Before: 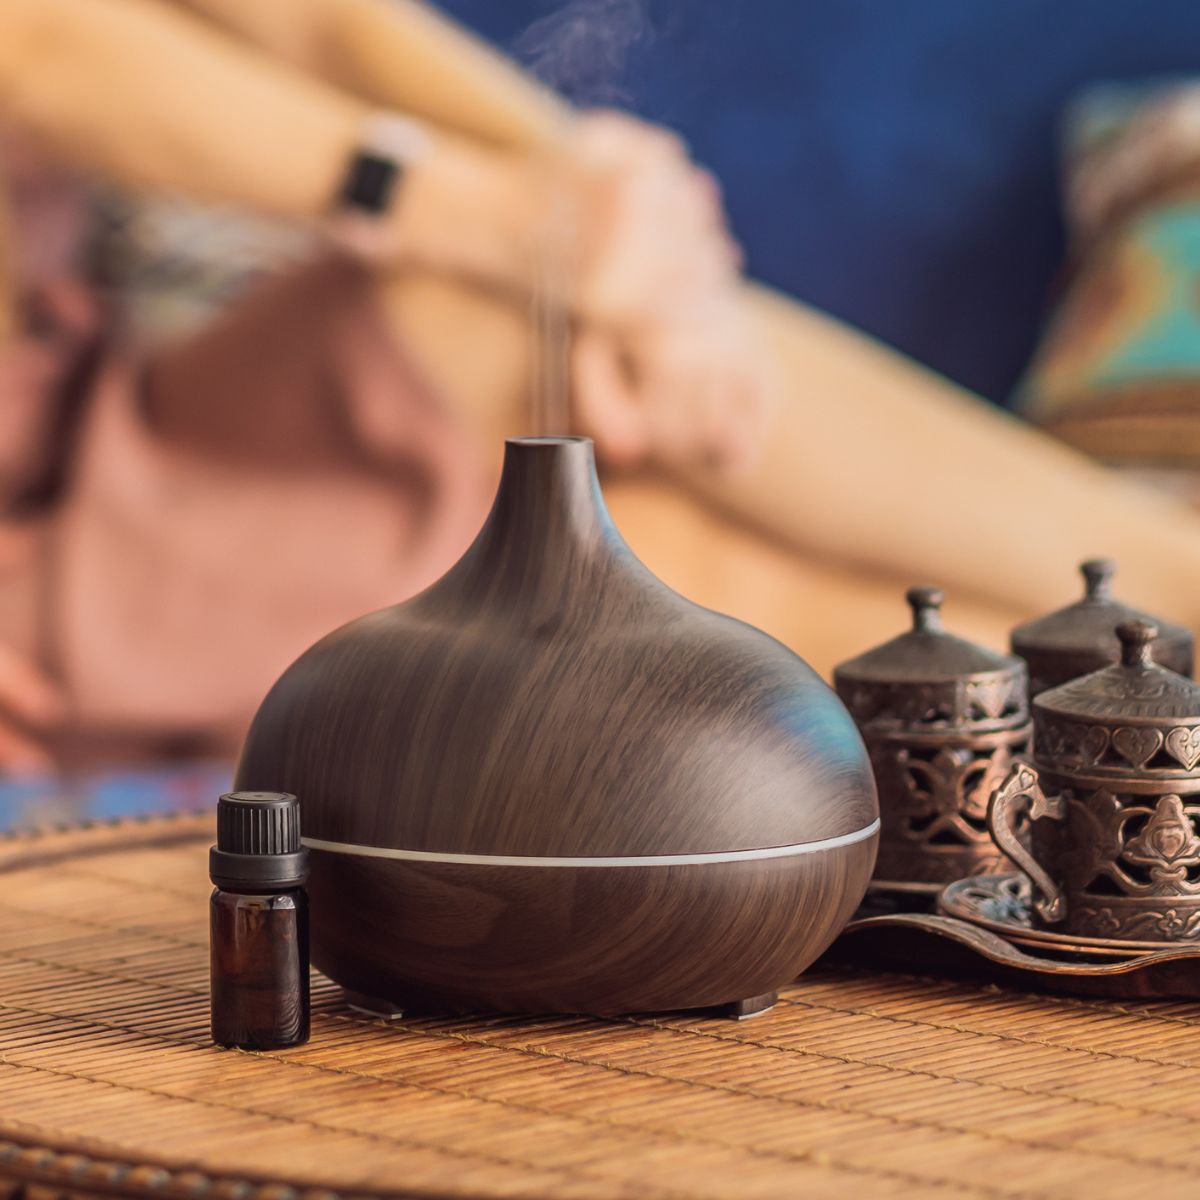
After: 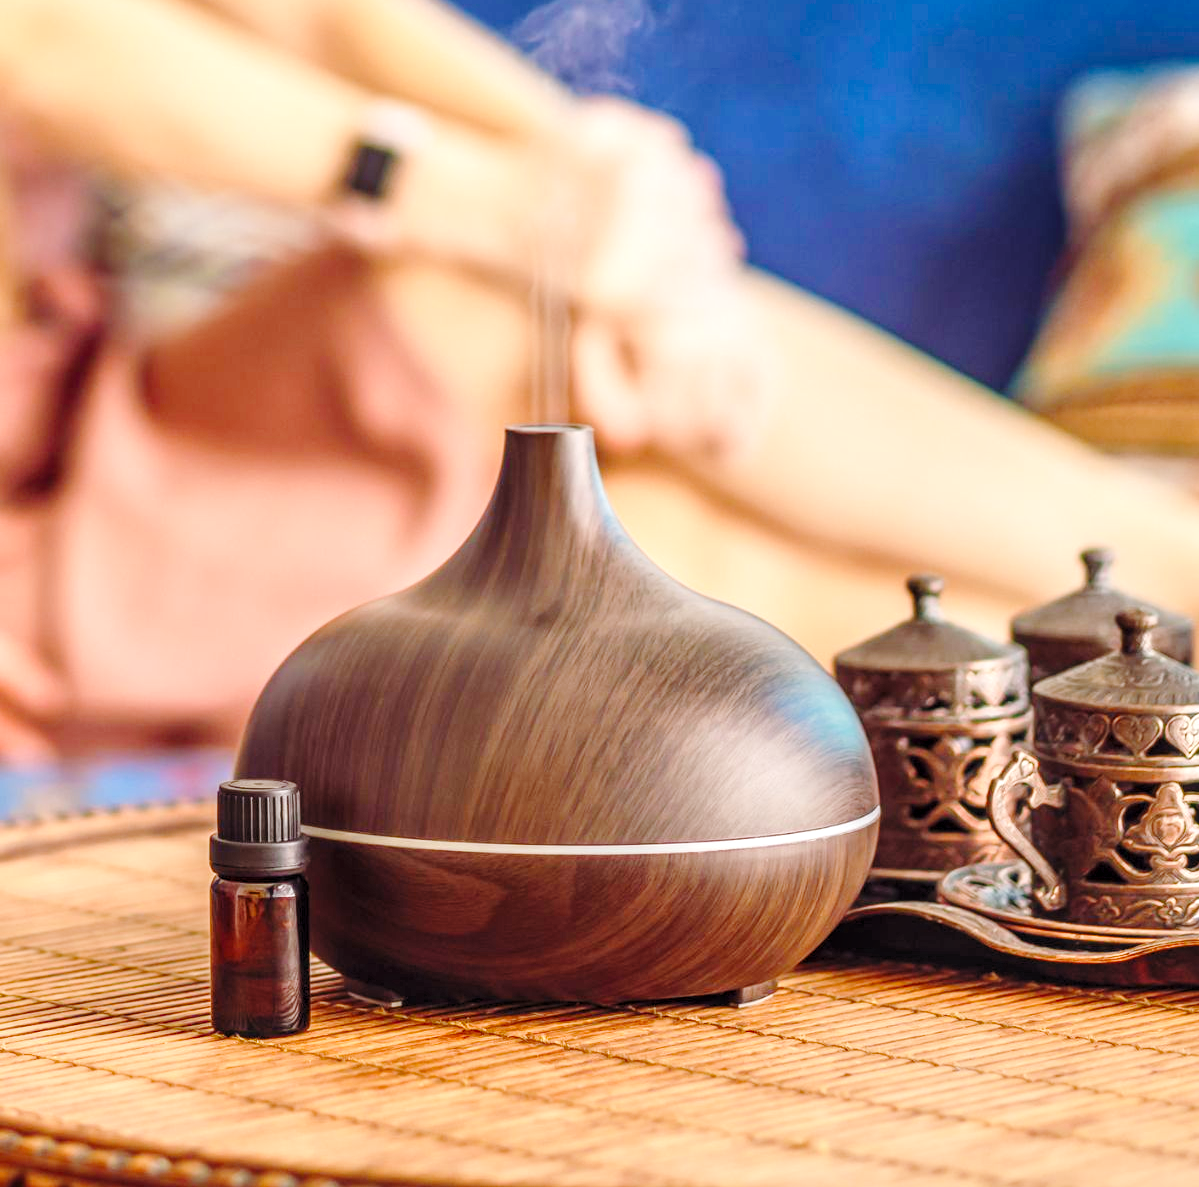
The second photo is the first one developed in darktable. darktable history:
base curve: curves: ch0 [(0, 0) (0.028, 0.03) (0.121, 0.232) (0.46, 0.748) (0.859, 0.968) (1, 1)], preserve colors none
local contrast: on, module defaults
levels: mode automatic, black 0.023%, white 99.97%, levels [0.062, 0.494, 0.925]
crop: top 1.049%, right 0.001%
color balance rgb: shadows lift › chroma 1%, shadows lift › hue 113°, highlights gain › chroma 0.2%, highlights gain › hue 333°, perceptual saturation grading › global saturation 20%, perceptual saturation grading › highlights -50%, perceptual saturation grading › shadows 25%, contrast -30%
